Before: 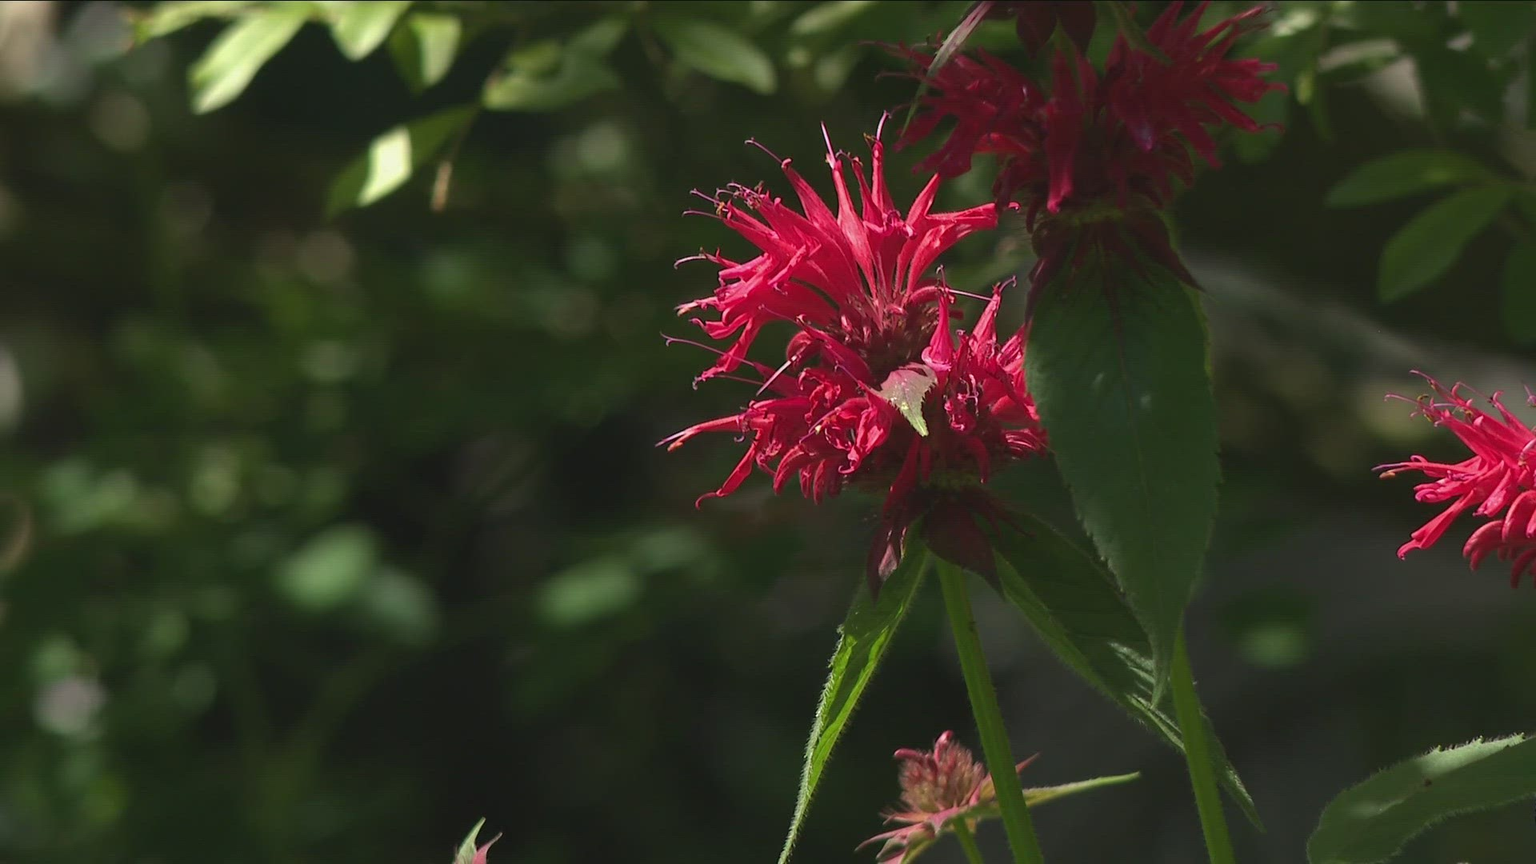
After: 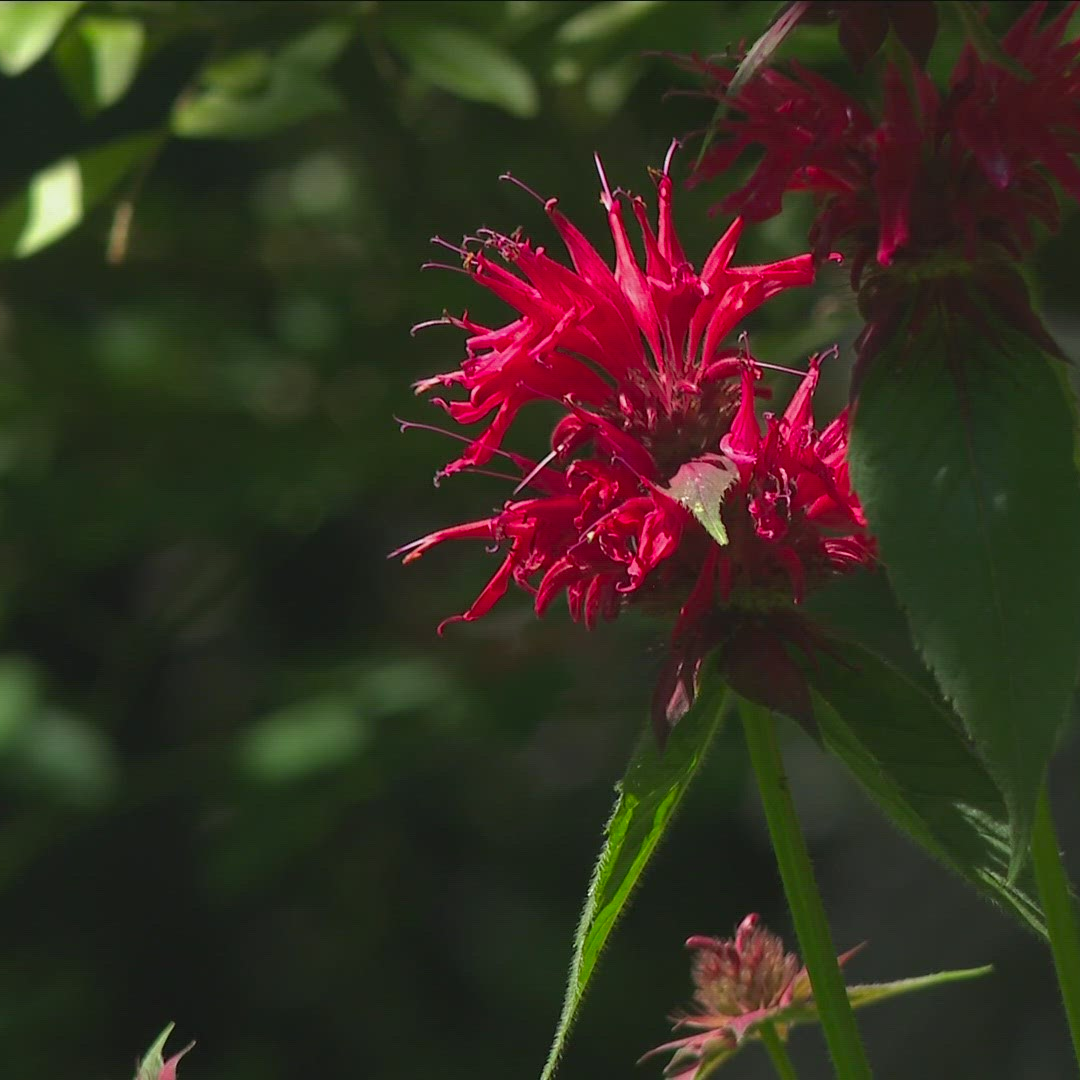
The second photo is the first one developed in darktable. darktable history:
crop and rotate: left 22.516%, right 21.234%
vibrance: vibrance 100%
white balance: red 0.978, blue 0.999
